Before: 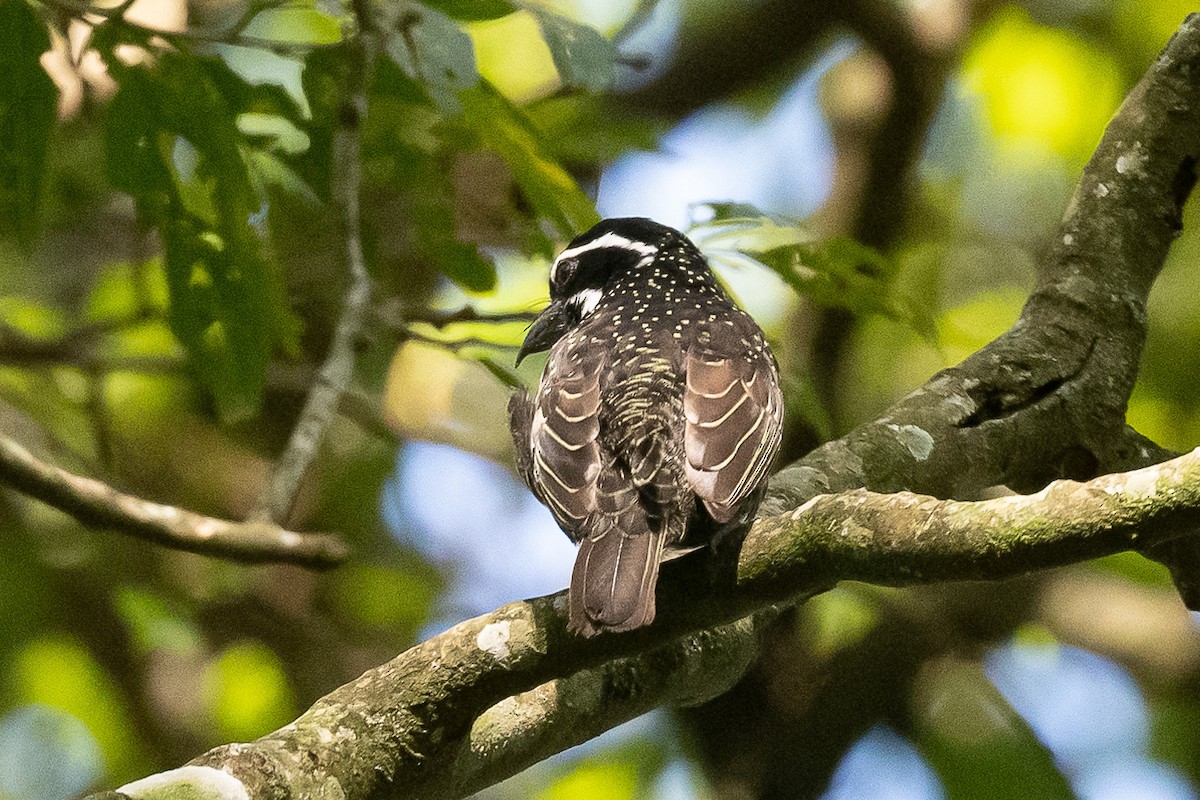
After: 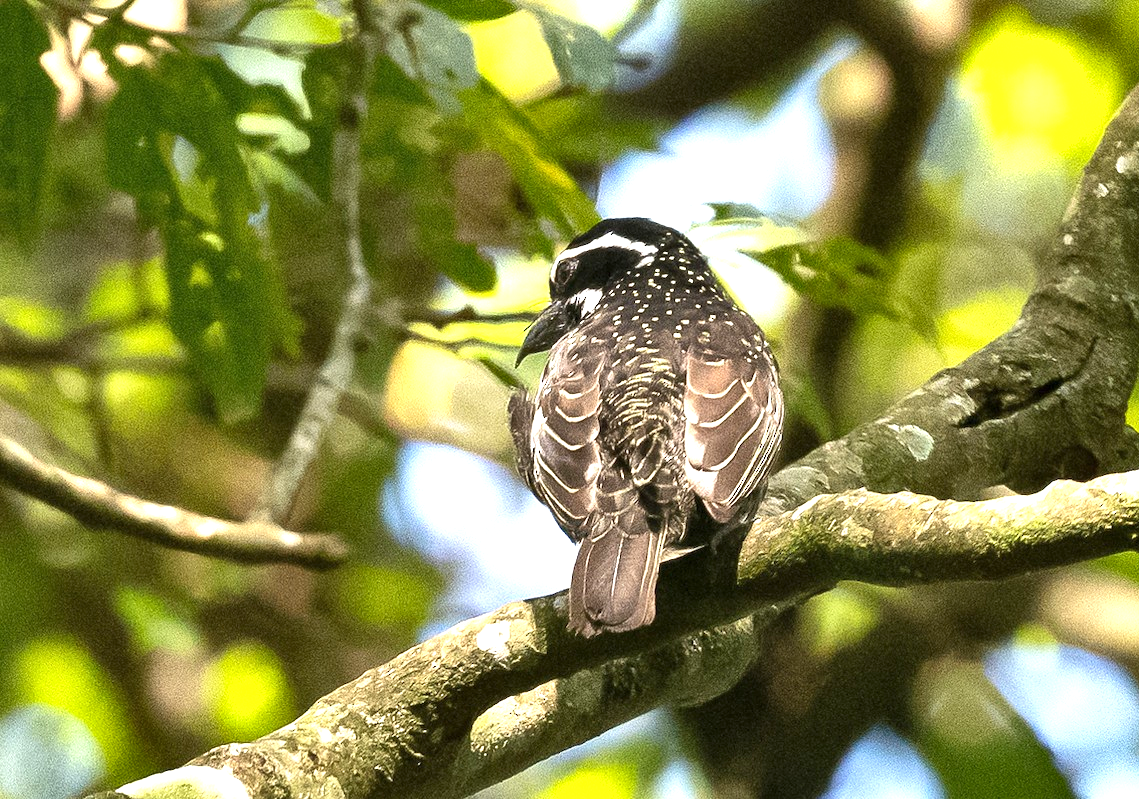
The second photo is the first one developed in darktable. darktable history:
shadows and highlights: soften with gaussian
crop and rotate: left 0%, right 5.083%
exposure: exposure 0.948 EV, compensate highlight preservation false
